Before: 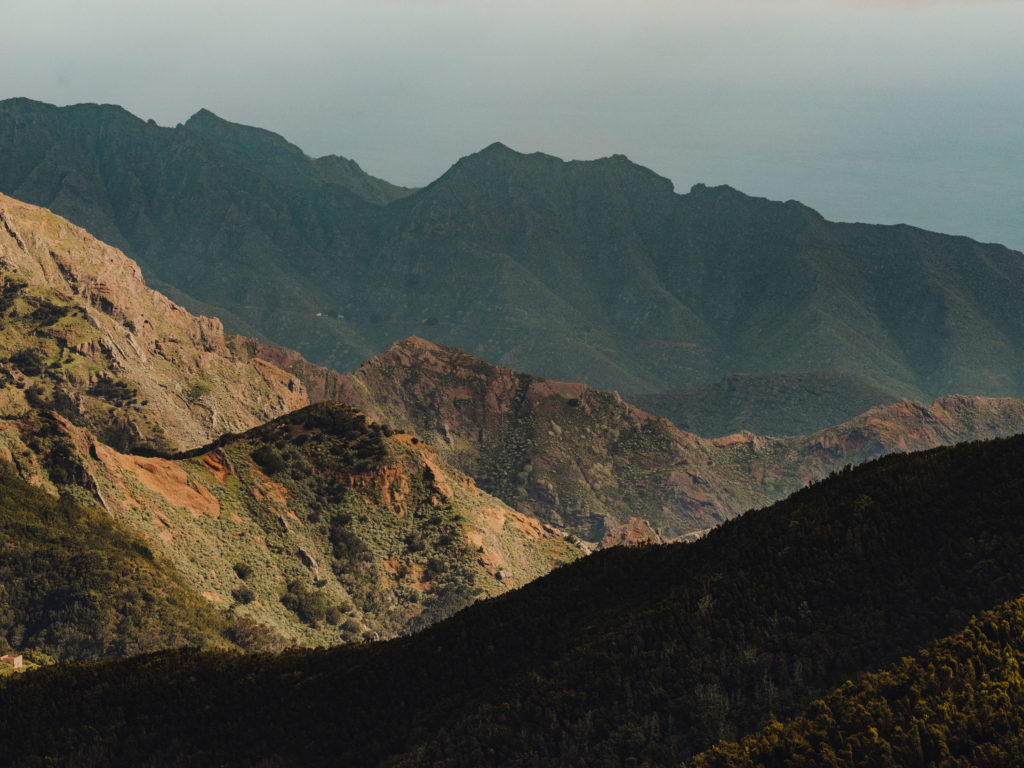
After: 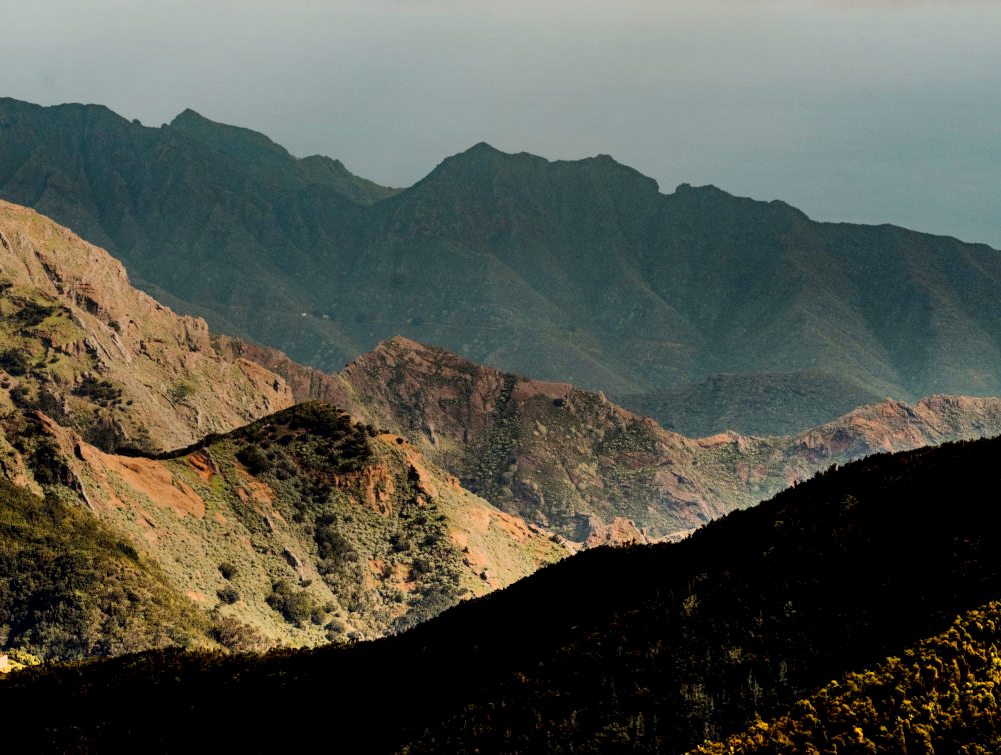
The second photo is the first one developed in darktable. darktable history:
crop and rotate: left 1.542%, right 0.665%, bottom 1.633%
exposure: black level correction 0.01, exposure 0.016 EV, compensate highlight preservation false
shadows and highlights: shadows 53.19, soften with gaussian
